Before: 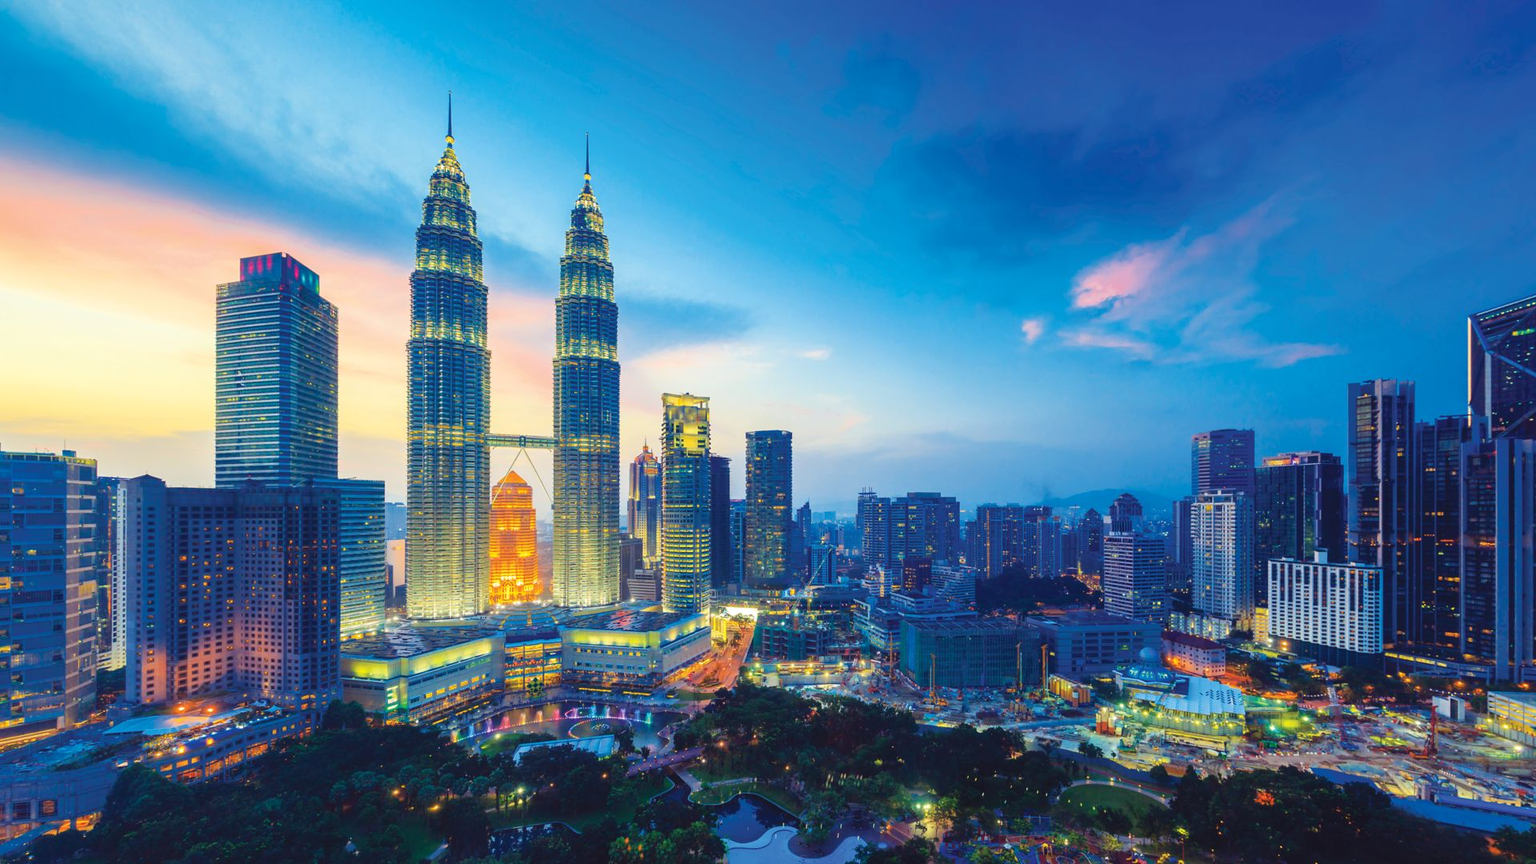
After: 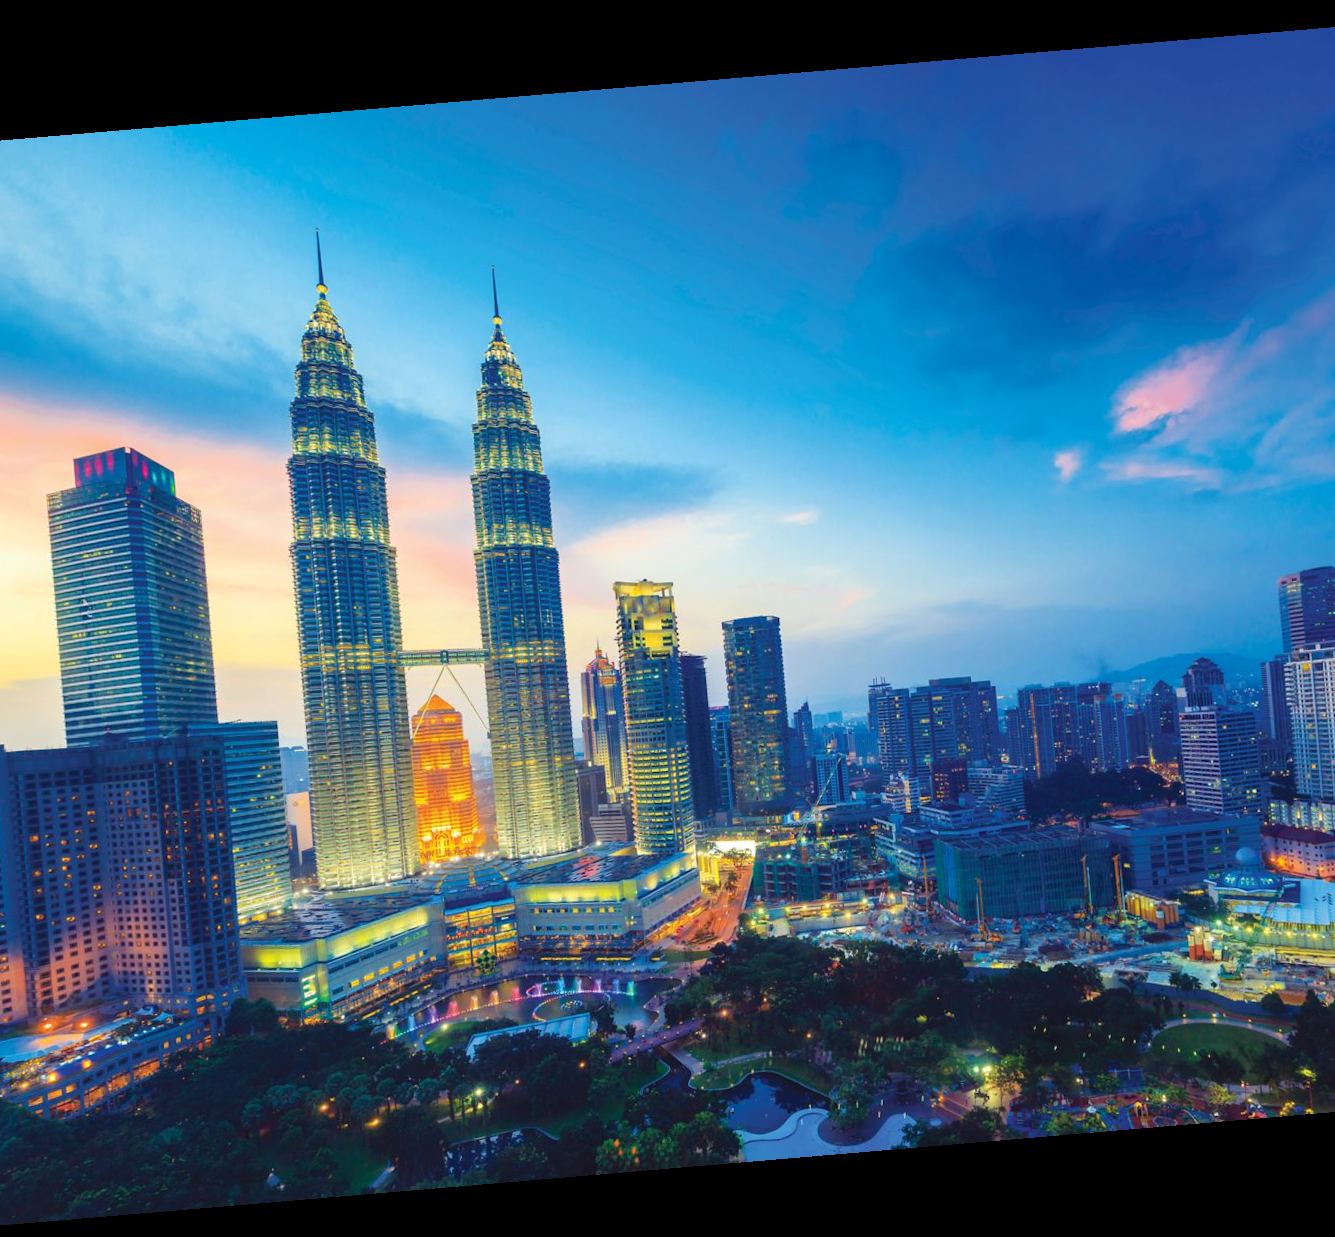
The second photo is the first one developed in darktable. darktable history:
crop and rotate: left 12.673%, right 20.66%
rotate and perspective: rotation -4.86°, automatic cropping off
